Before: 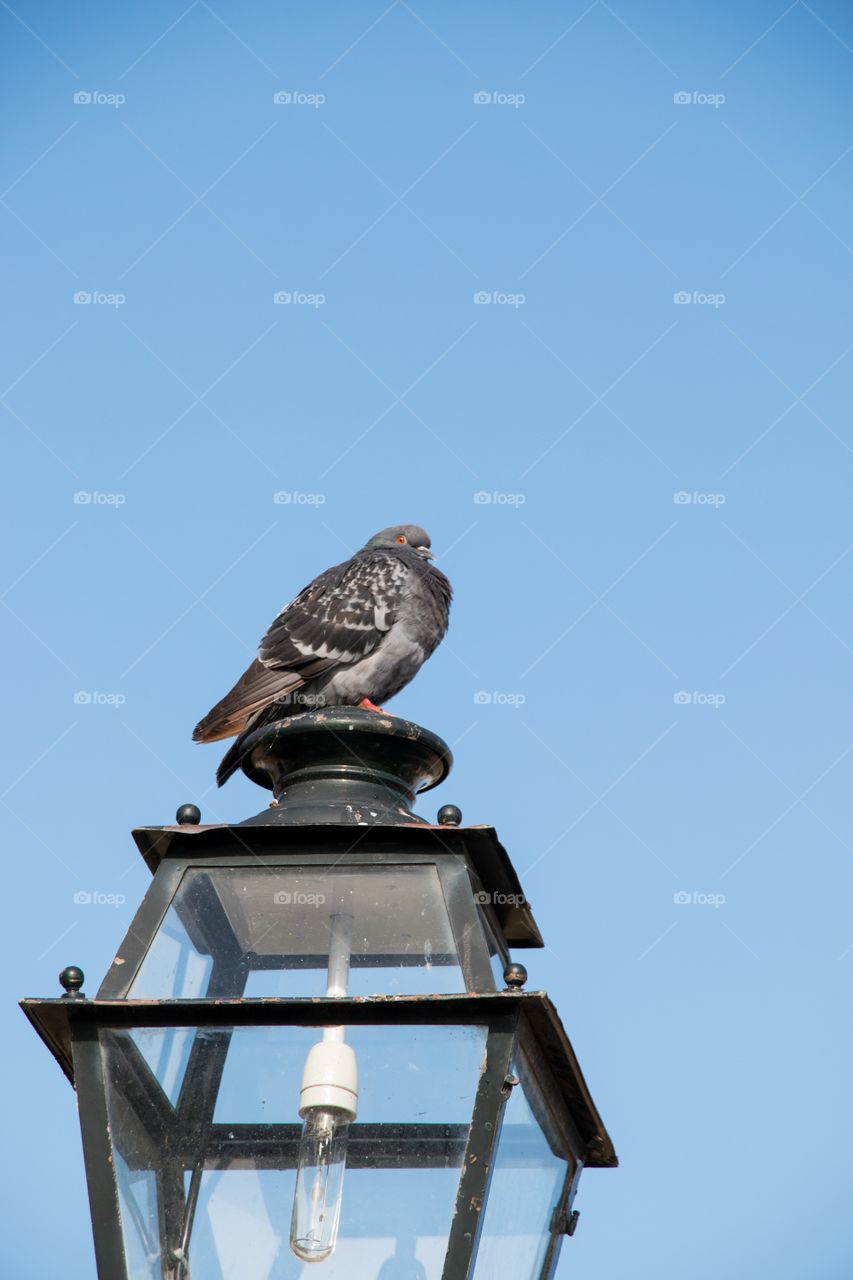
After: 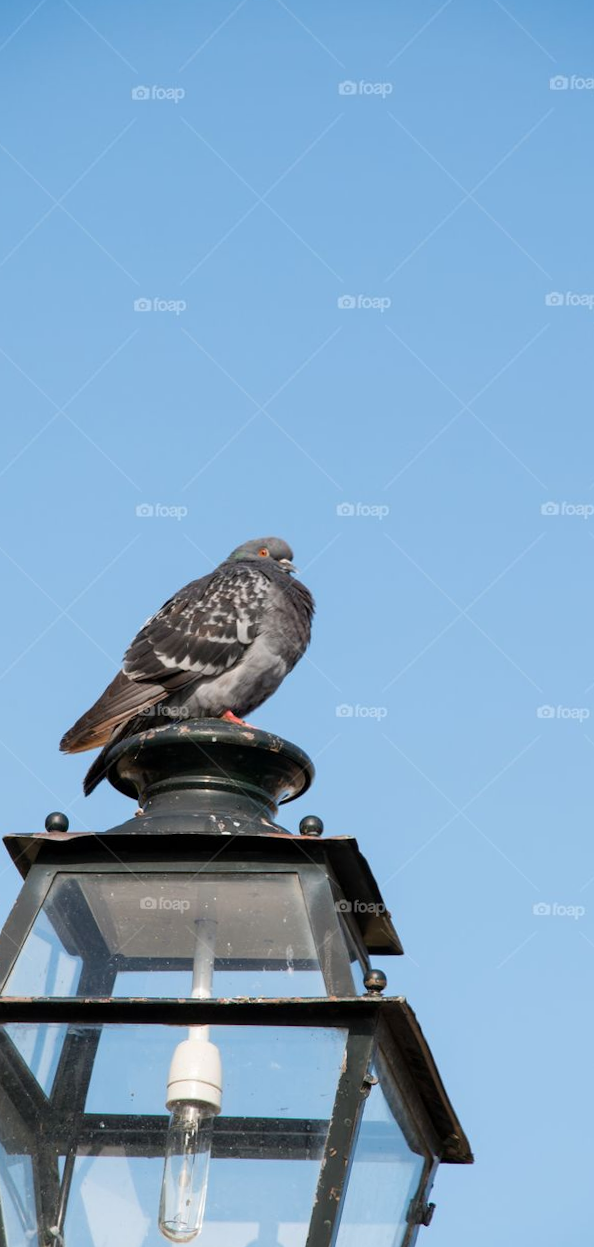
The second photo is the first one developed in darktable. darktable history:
crop: left 13.443%, right 13.31%
rotate and perspective: rotation 0.074°, lens shift (vertical) 0.096, lens shift (horizontal) -0.041, crop left 0.043, crop right 0.952, crop top 0.024, crop bottom 0.979
